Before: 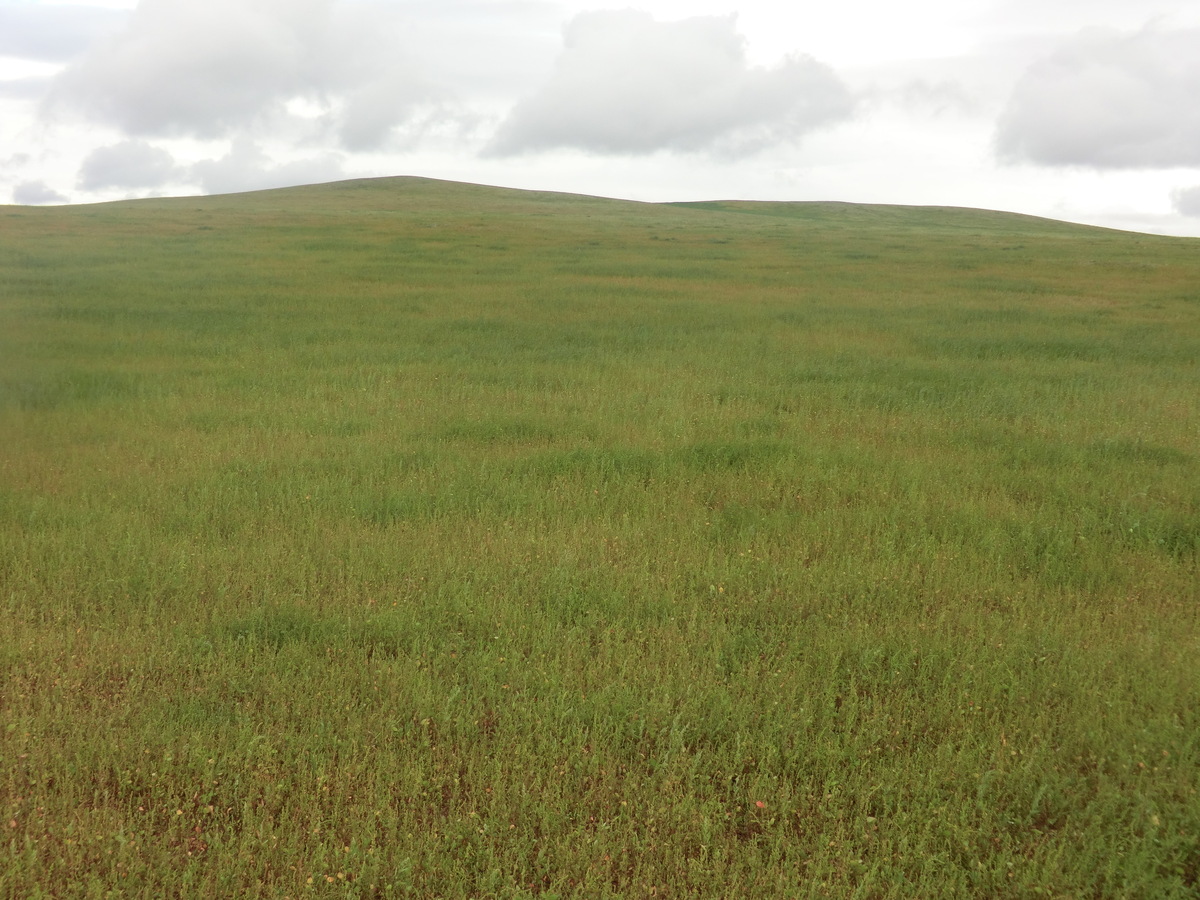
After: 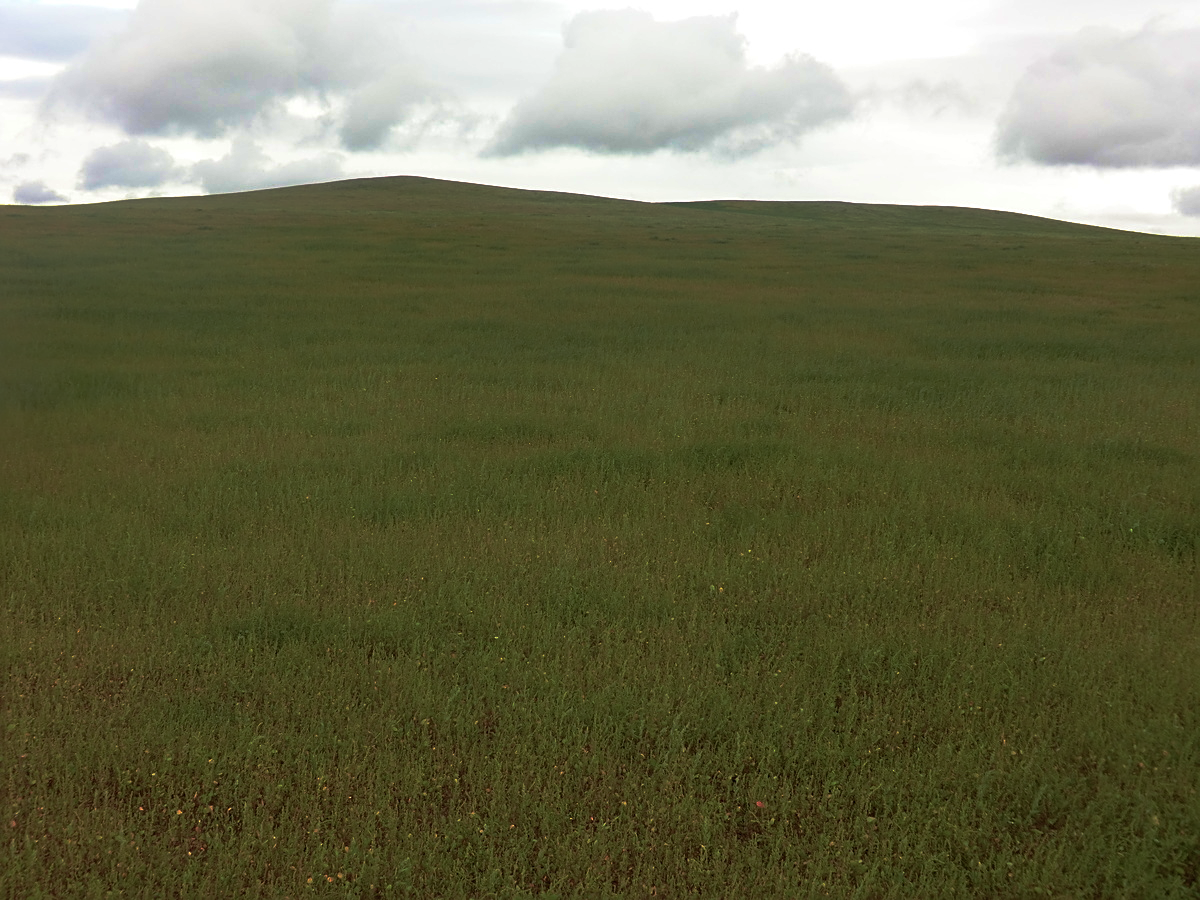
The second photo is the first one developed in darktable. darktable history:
tone equalizer: on, module defaults
base curve: curves: ch0 [(0, 0) (0.564, 0.291) (0.802, 0.731) (1, 1)], preserve colors none
velvia: on, module defaults
sharpen: on, module defaults
